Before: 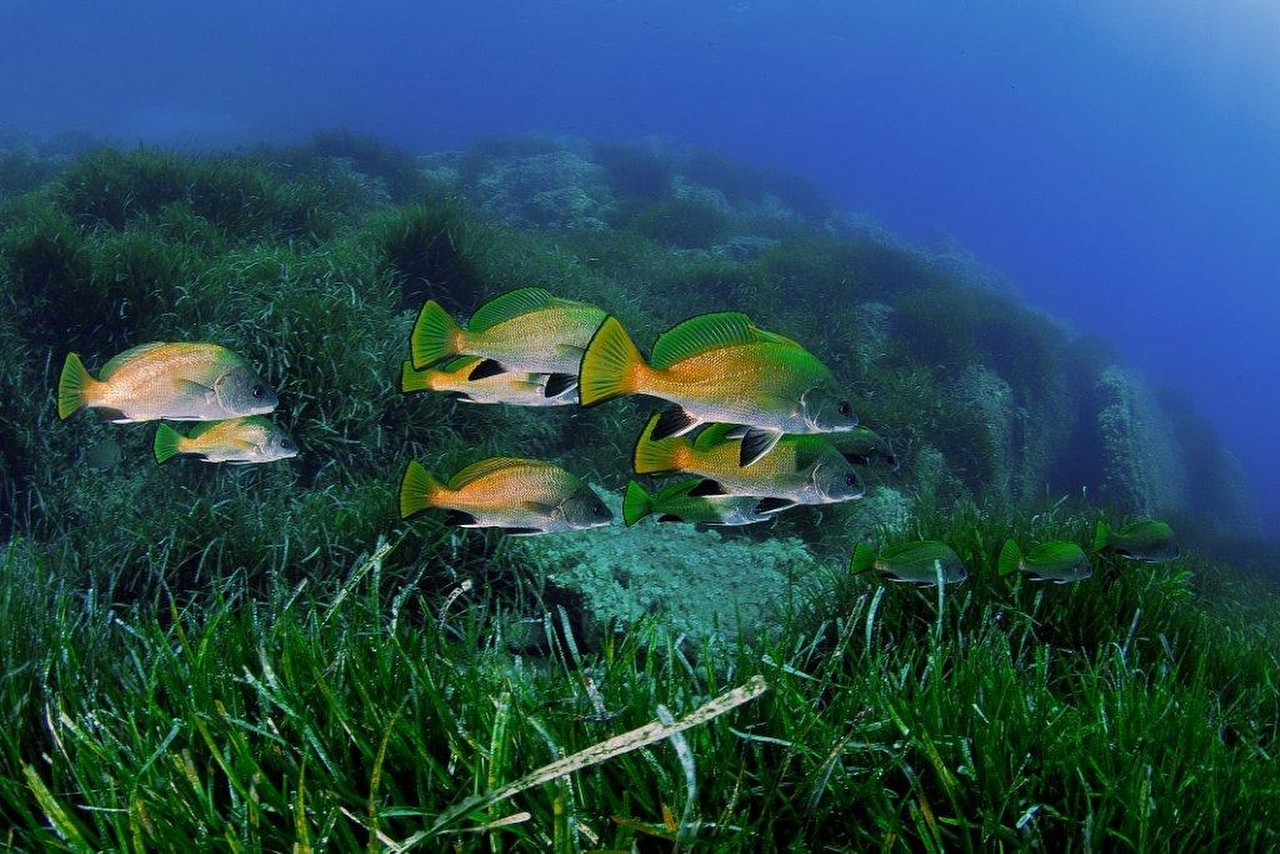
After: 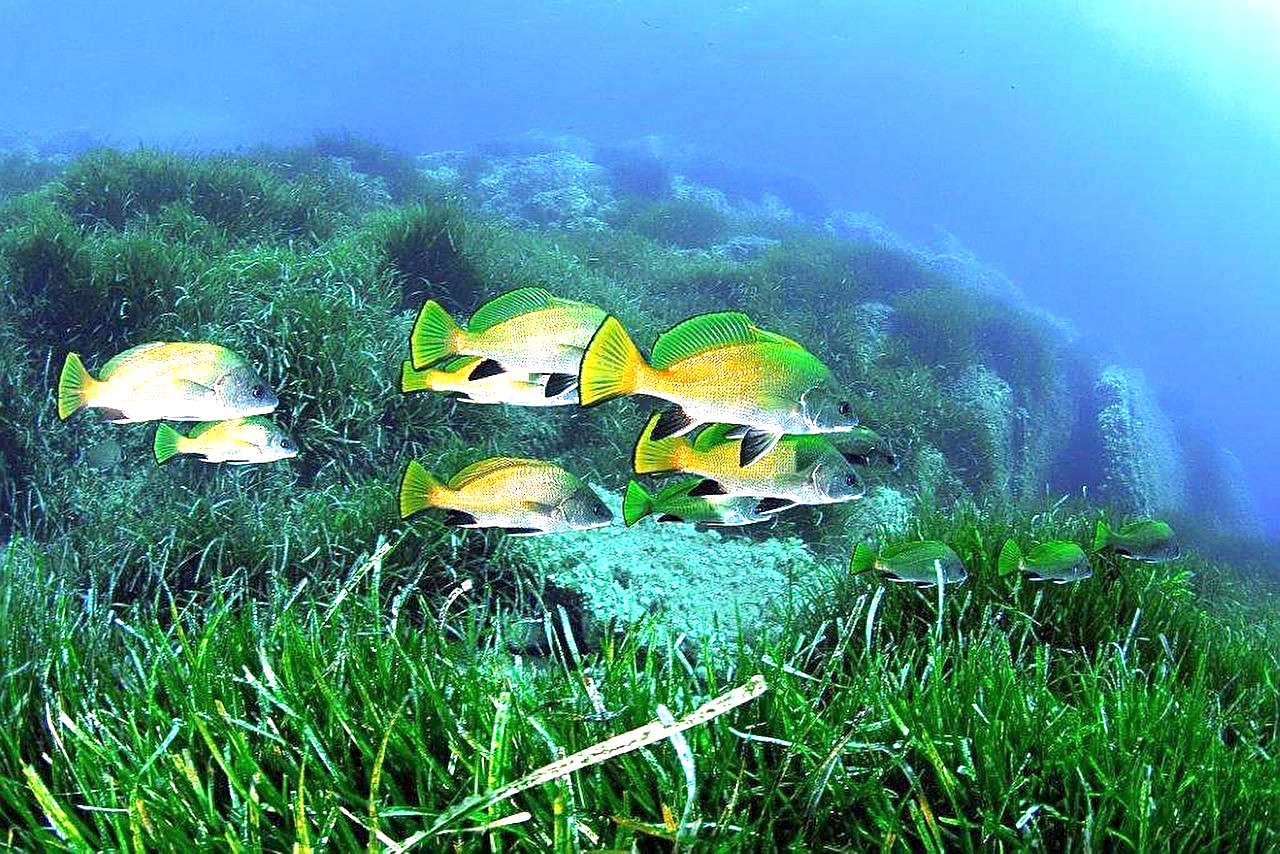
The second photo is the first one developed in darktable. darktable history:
sharpen: amount 0.476
exposure: exposure 1.99 EV, compensate highlight preservation false
